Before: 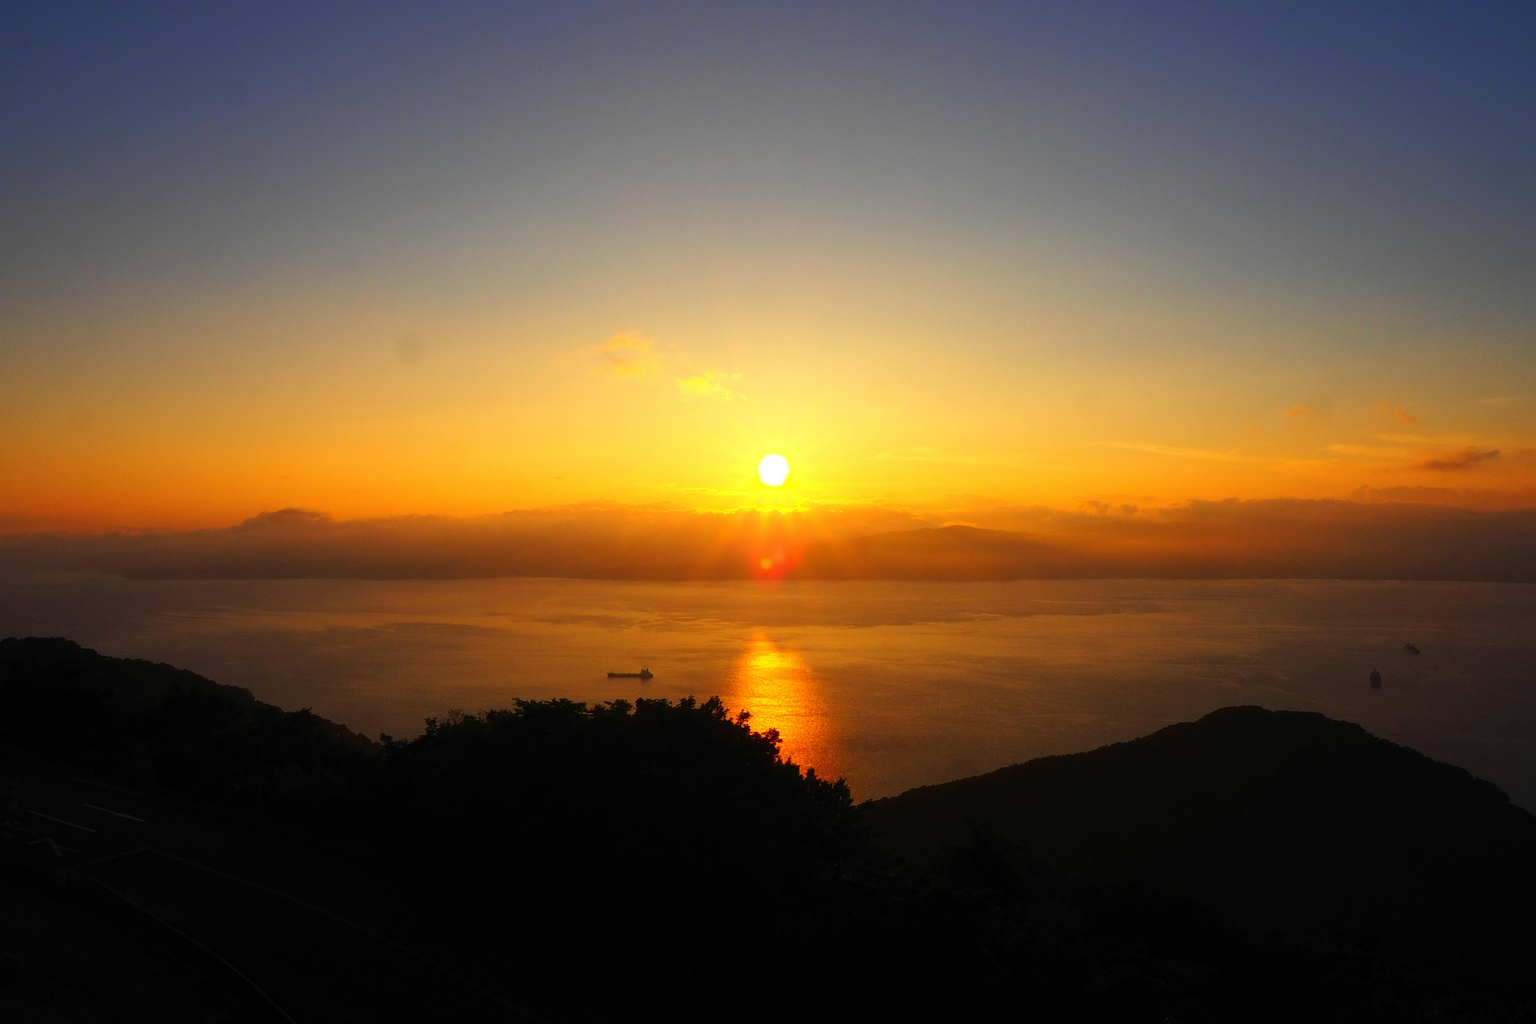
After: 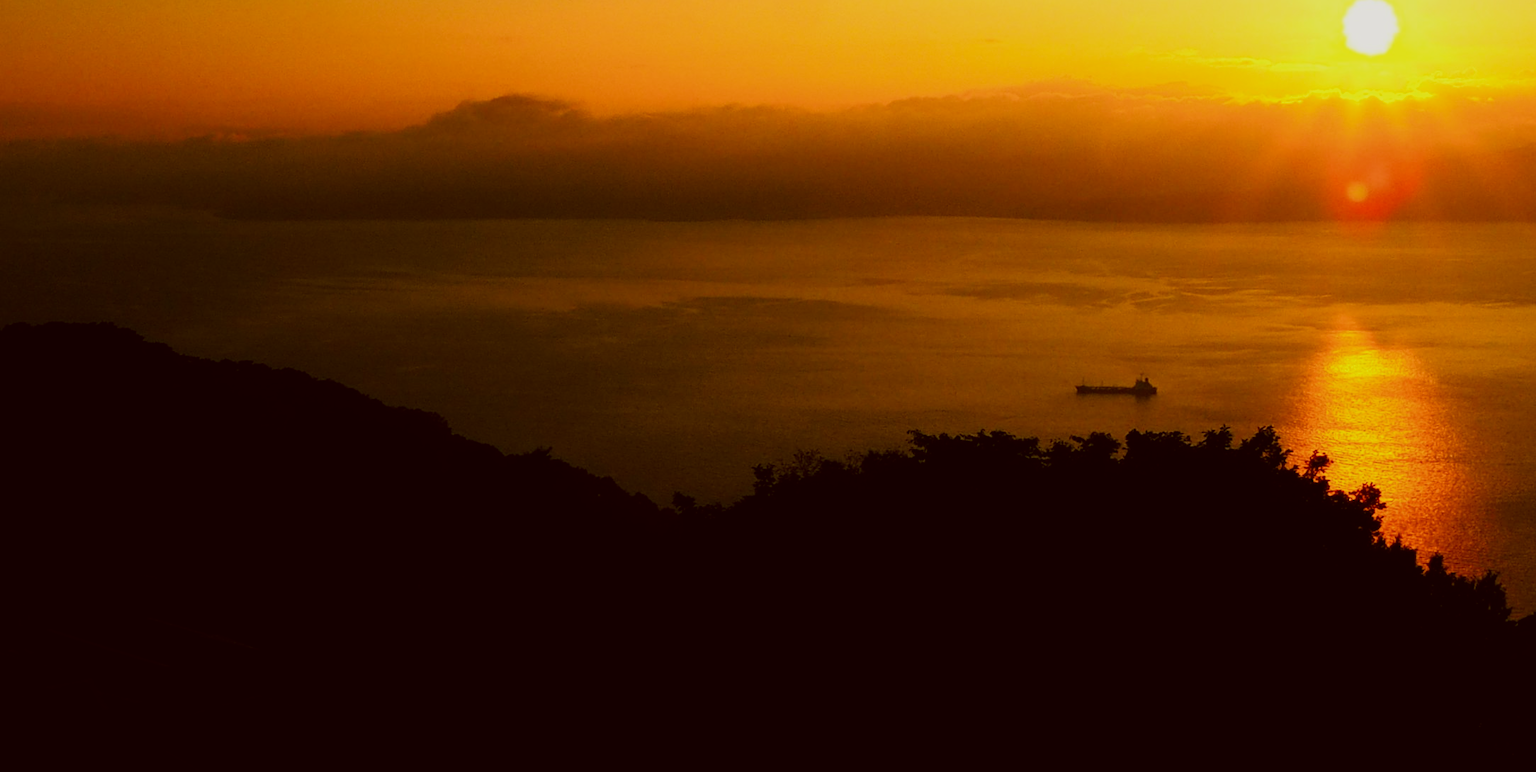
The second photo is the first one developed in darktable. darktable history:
crop: top 44.46%, right 43.524%, bottom 12.912%
tone curve: curves: ch0 [(0, 0) (0.003, 0.003) (0.011, 0.012) (0.025, 0.024) (0.044, 0.039) (0.069, 0.052) (0.1, 0.072) (0.136, 0.097) (0.177, 0.128) (0.224, 0.168) (0.277, 0.217) (0.335, 0.276) (0.399, 0.345) (0.468, 0.429) (0.543, 0.524) (0.623, 0.628) (0.709, 0.732) (0.801, 0.829) (0.898, 0.919) (1, 1)]
color correction: highlights a* -0.625, highlights b* 0.164, shadows a* 4.25, shadows b* 20.51
filmic rgb: black relative exposure -7.65 EV, white relative exposure 4.56 EV, threshold 2.95 EV, hardness 3.61, contrast 1.059, enable highlight reconstruction true
